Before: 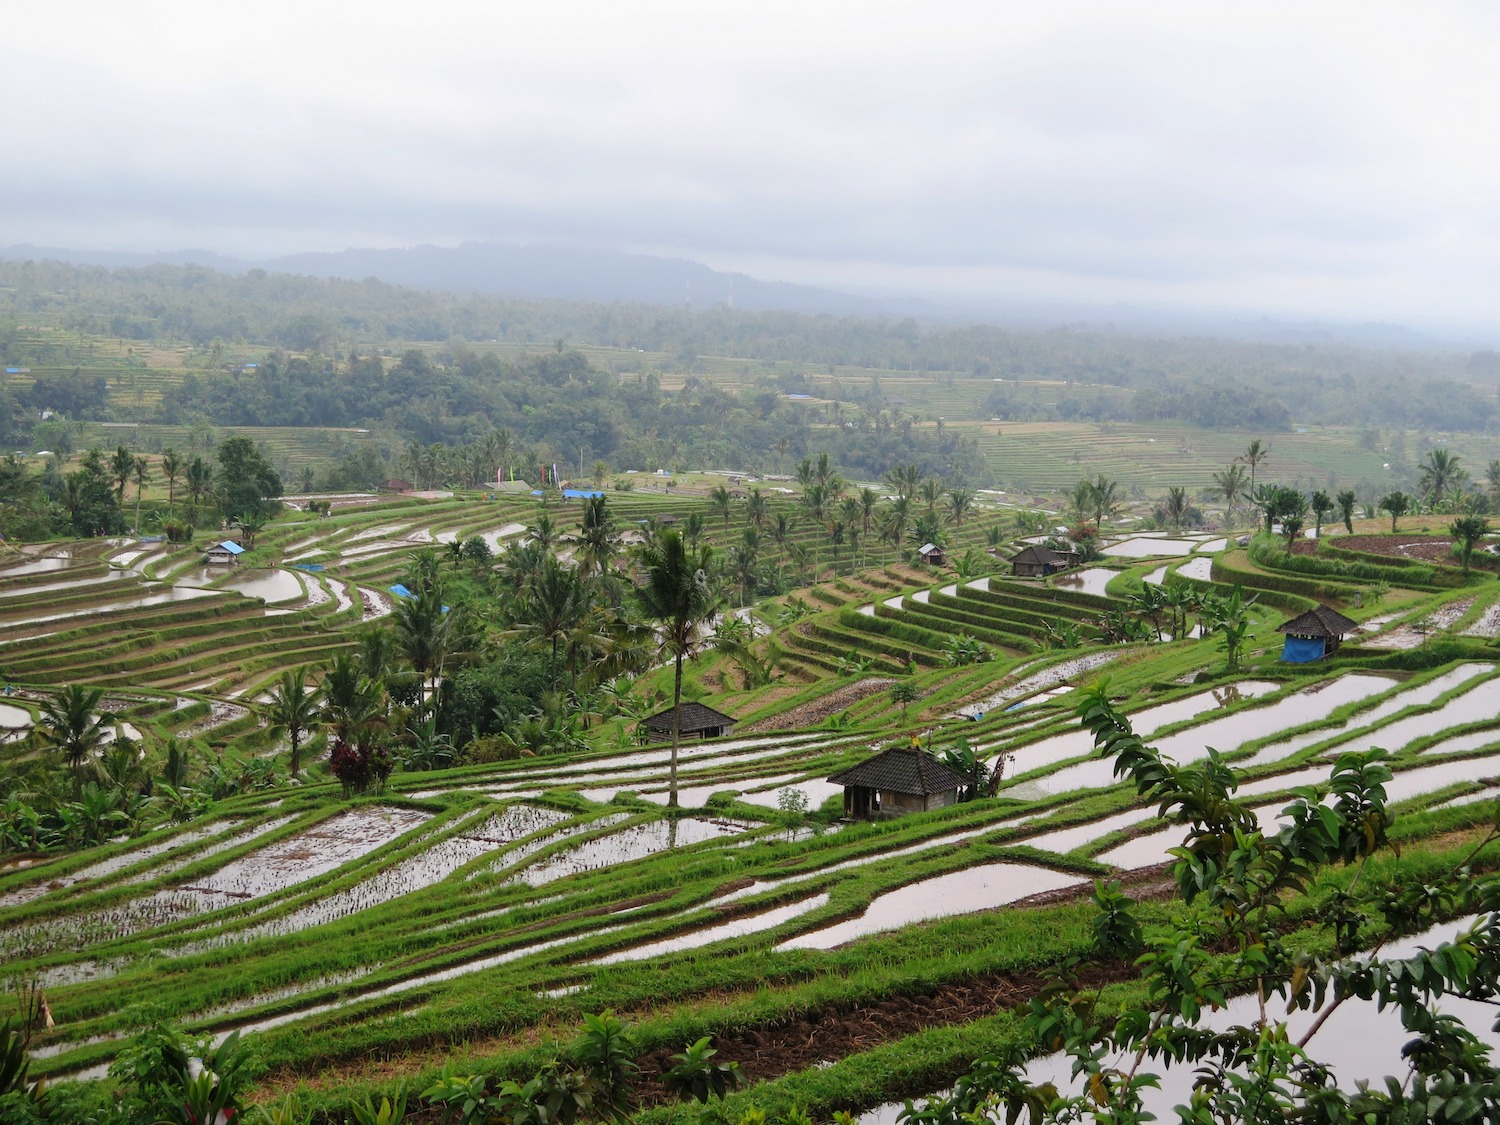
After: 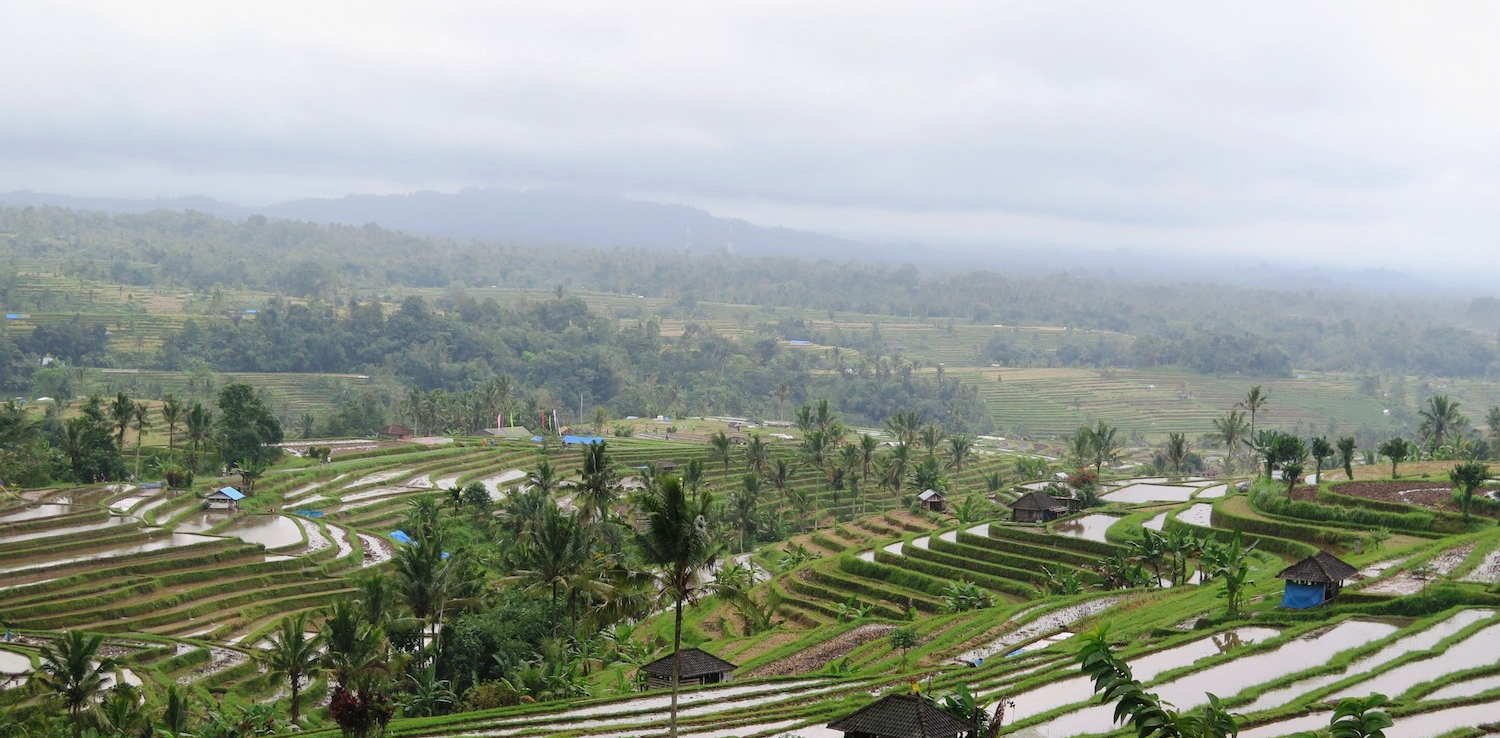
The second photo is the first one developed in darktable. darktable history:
color balance: mode lift, gamma, gain (sRGB)
crop and rotate: top 4.848%, bottom 29.503%
local contrast: mode bilateral grid, contrast 10, coarseness 25, detail 115%, midtone range 0.2
